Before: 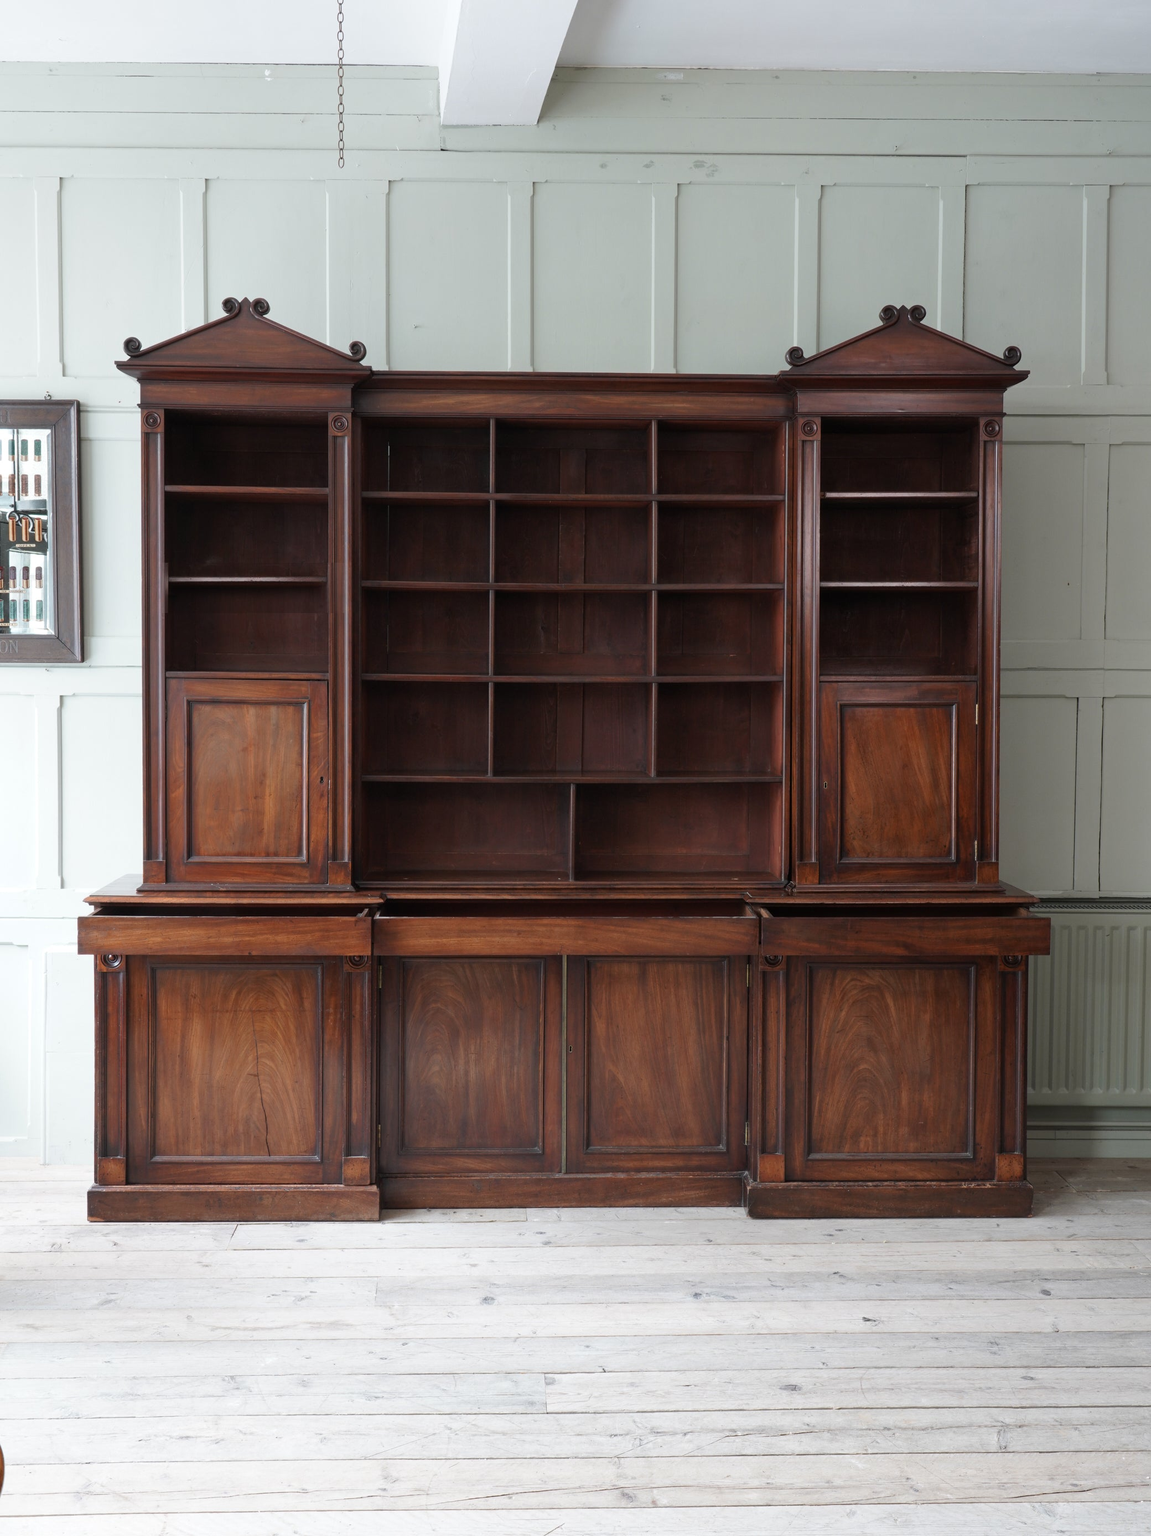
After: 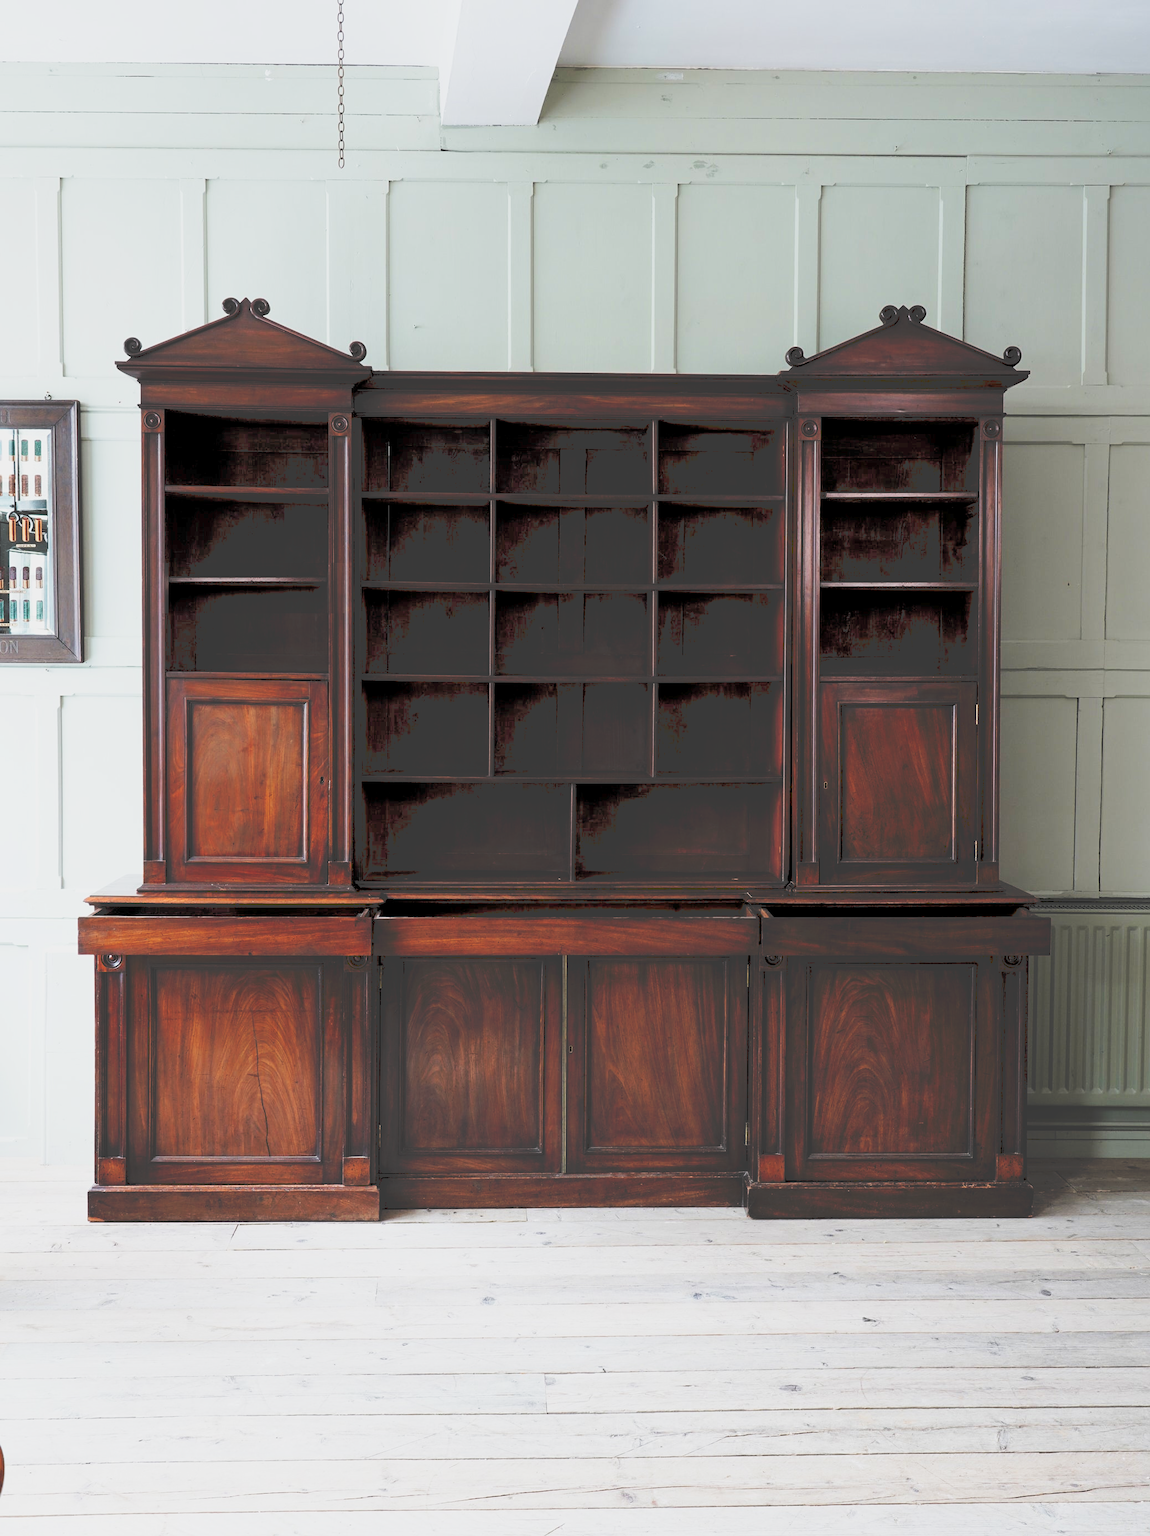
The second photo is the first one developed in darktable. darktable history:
sharpen: amount 0.2
tone curve: curves: ch0 [(0, 0) (0.003, 0.24) (0.011, 0.24) (0.025, 0.24) (0.044, 0.244) (0.069, 0.244) (0.1, 0.252) (0.136, 0.264) (0.177, 0.274) (0.224, 0.284) (0.277, 0.313) (0.335, 0.361) (0.399, 0.415) (0.468, 0.498) (0.543, 0.595) (0.623, 0.695) (0.709, 0.793) (0.801, 0.883) (0.898, 0.942) (1, 1)], preserve colors none
filmic rgb: black relative exposure -7.75 EV, white relative exposure 4.4 EV, threshold 3 EV, target black luminance 0%, hardness 3.76, latitude 50.51%, contrast 1.074, highlights saturation mix 10%, shadows ↔ highlights balance -0.22%, color science v4 (2020), enable highlight reconstruction true
